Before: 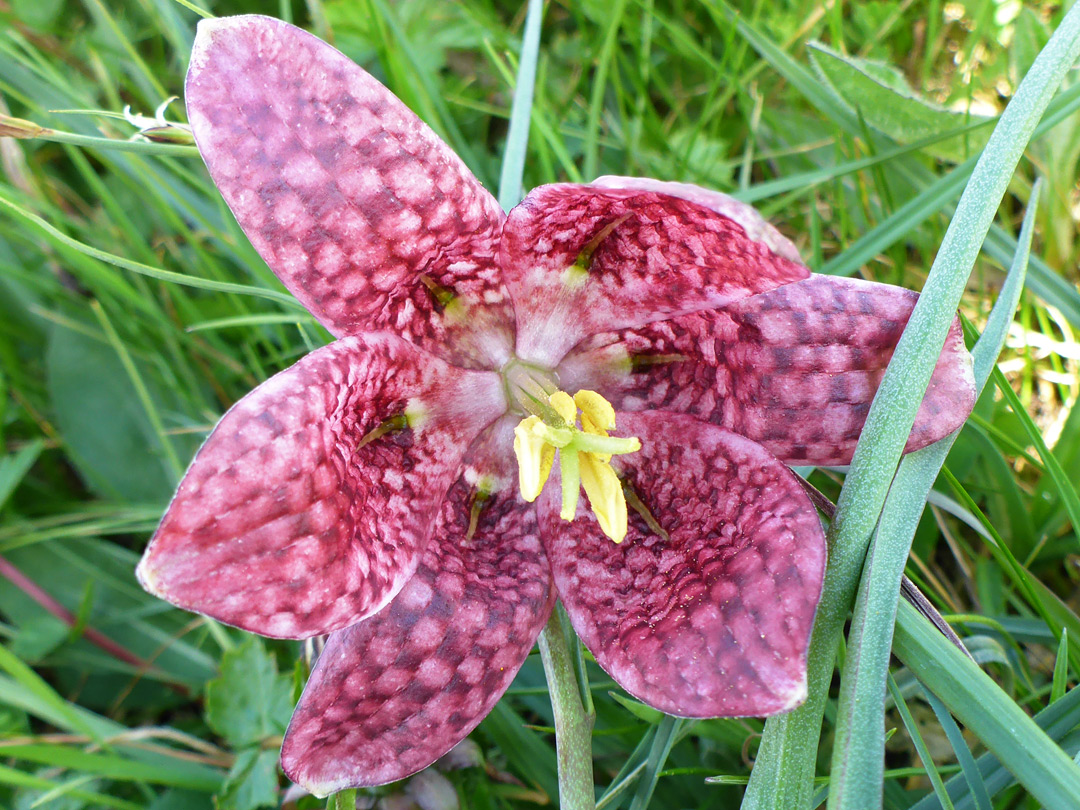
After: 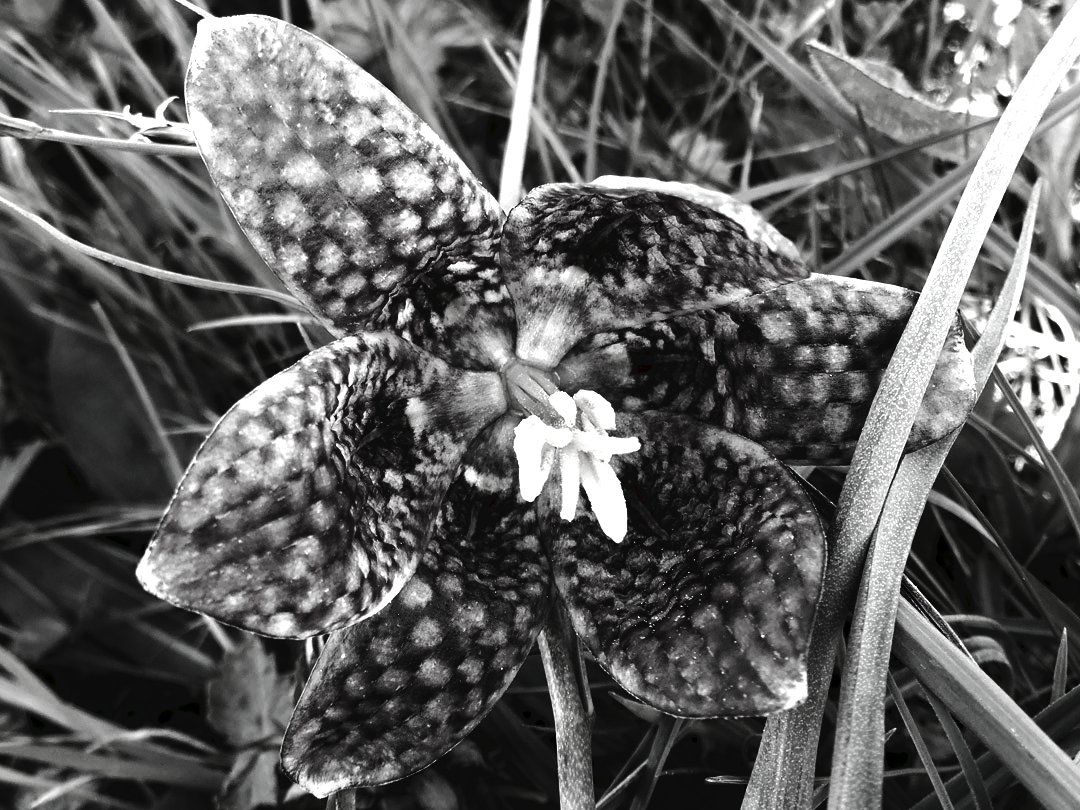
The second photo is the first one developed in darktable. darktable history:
tone curve: curves: ch0 [(0, 0) (0.003, 0.035) (0.011, 0.035) (0.025, 0.035) (0.044, 0.046) (0.069, 0.063) (0.1, 0.084) (0.136, 0.123) (0.177, 0.174) (0.224, 0.232) (0.277, 0.304) (0.335, 0.387) (0.399, 0.476) (0.468, 0.566) (0.543, 0.639) (0.623, 0.714) (0.709, 0.776) (0.801, 0.851) (0.898, 0.921) (1, 1)], preserve colors none
contrast brightness saturation: contrast 0.018, brightness -0.994, saturation -0.987
exposure: black level correction 0, exposure 0.499 EV, compensate highlight preservation false
